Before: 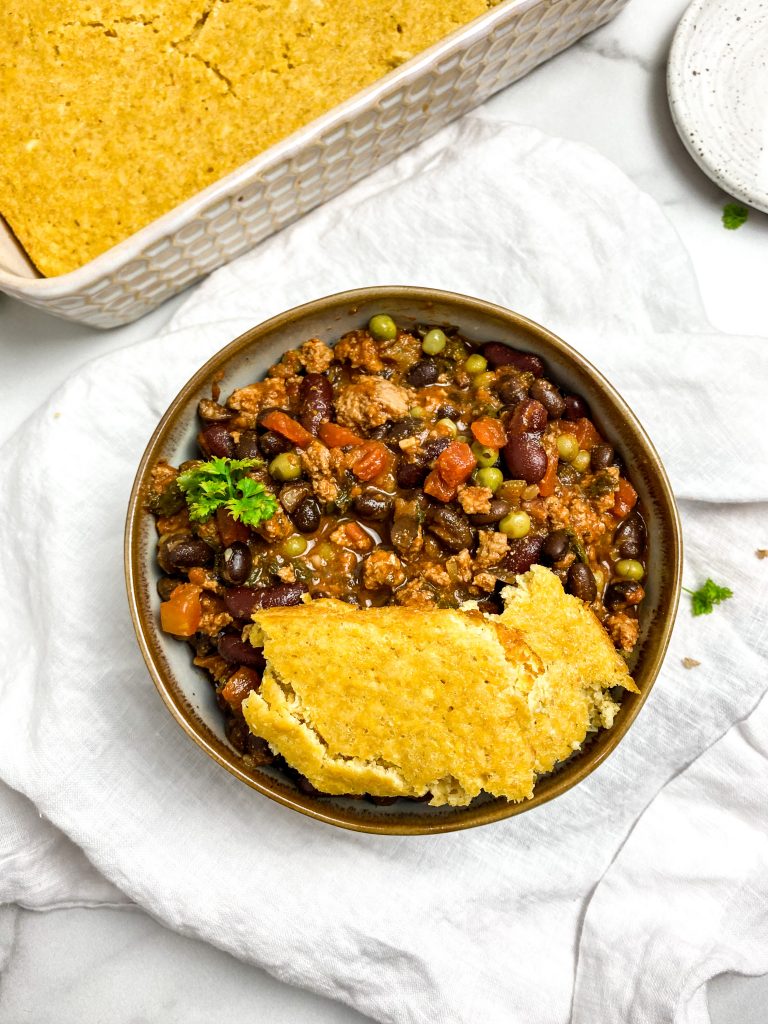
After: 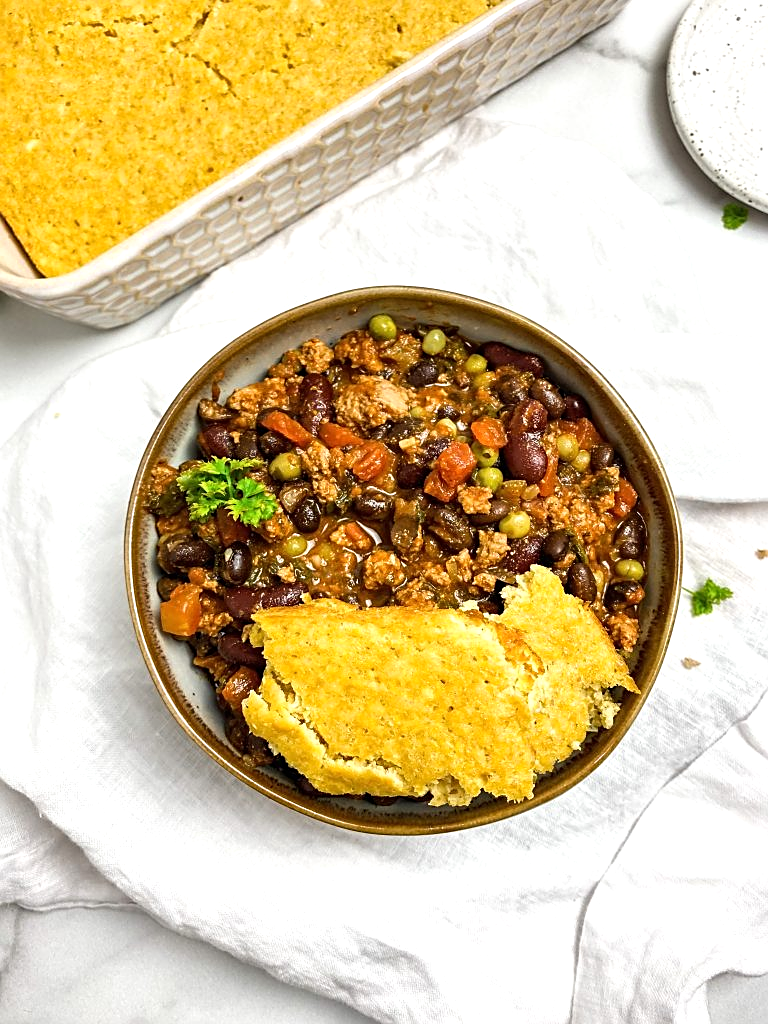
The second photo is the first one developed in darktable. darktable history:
sharpen: on, module defaults
exposure: black level correction 0, exposure 0.199 EV, compensate exposure bias true, compensate highlight preservation false
